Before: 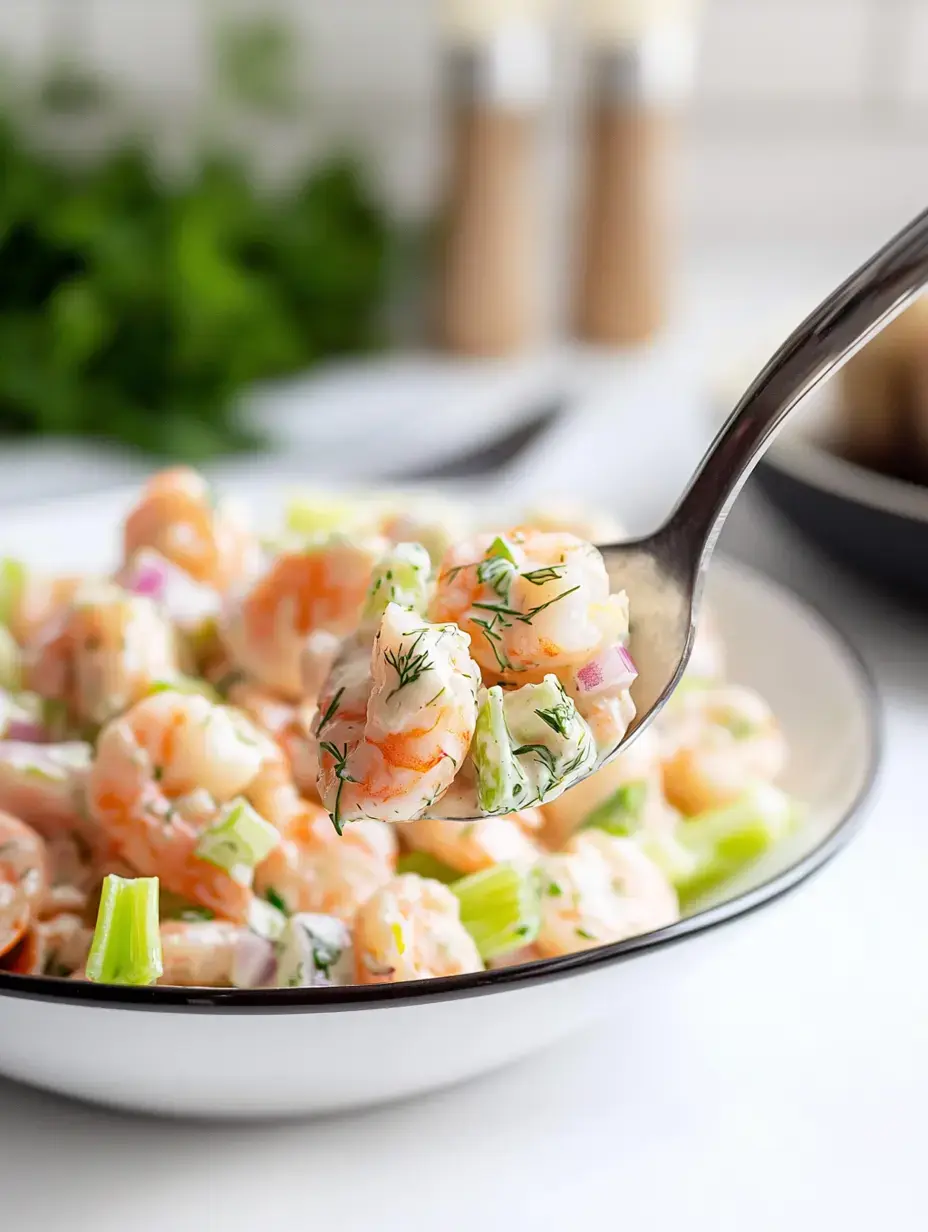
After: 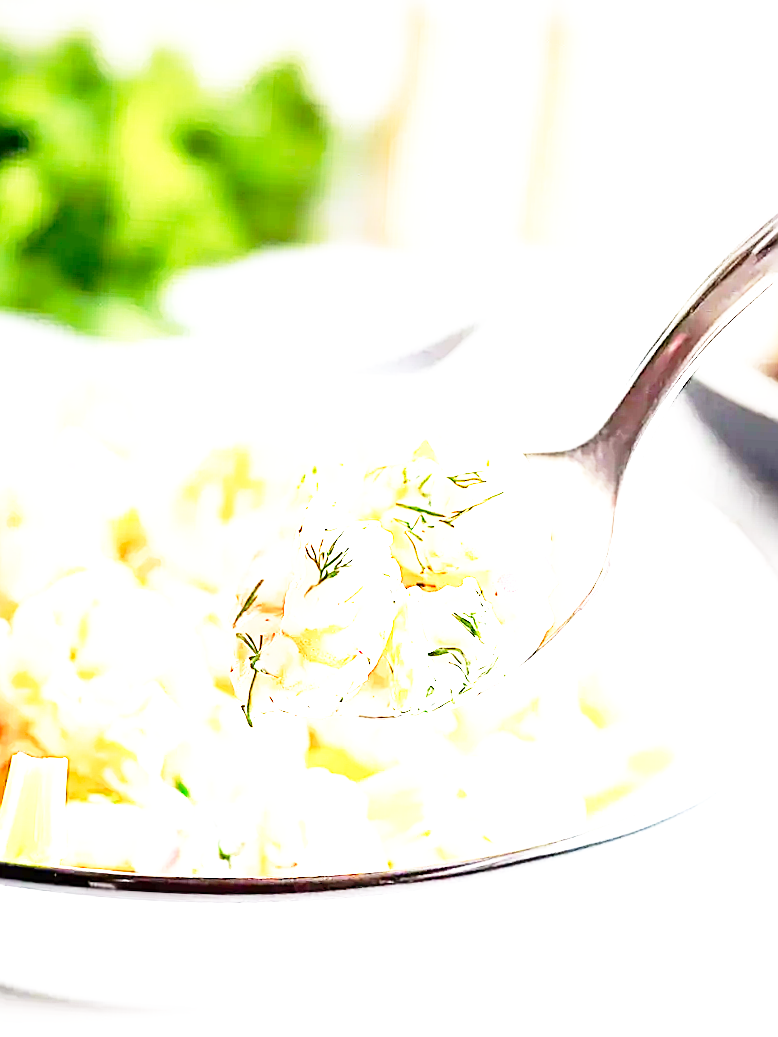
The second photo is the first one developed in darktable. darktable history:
crop and rotate: angle -3.24°, left 5.338%, top 5.211%, right 4.649%, bottom 4.427%
exposure: exposure 2.252 EV, compensate highlight preservation false
base curve: curves: ch0 [(0, 0) (0.012, 0.01) (0.073, 0.168) (0.31, 0.711) (0.645, 0.957) (1, 1)], preserve colors none
sharpen: on, module defaults
